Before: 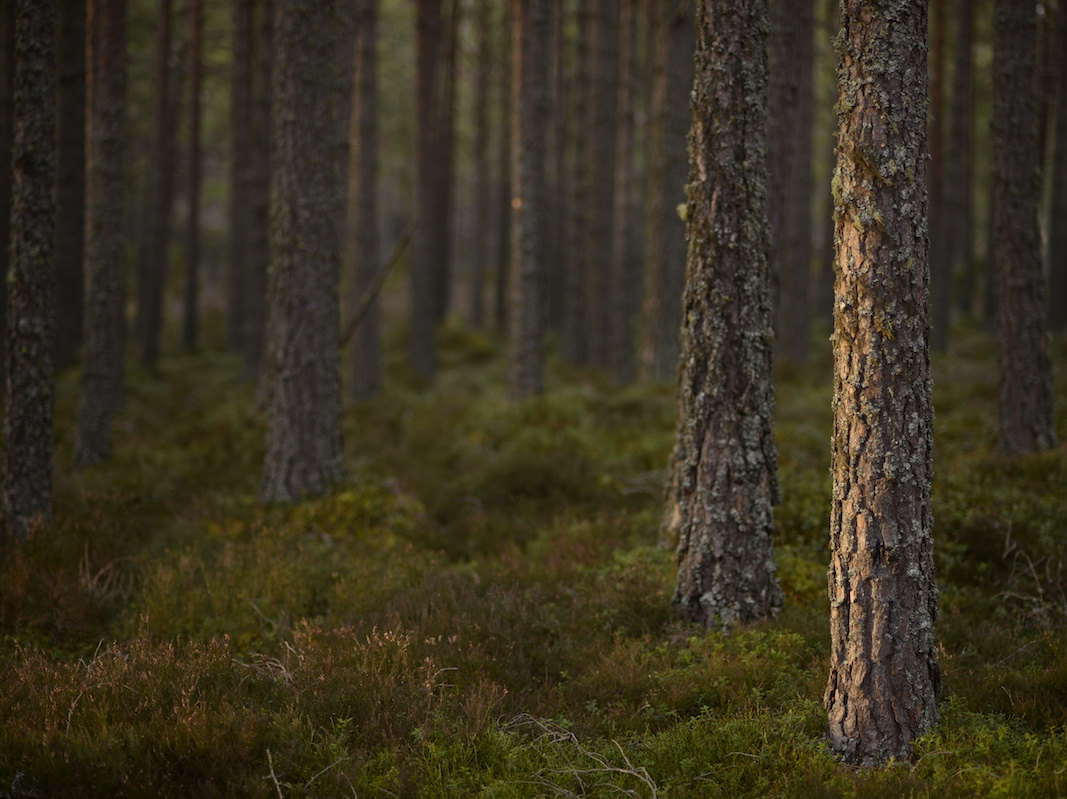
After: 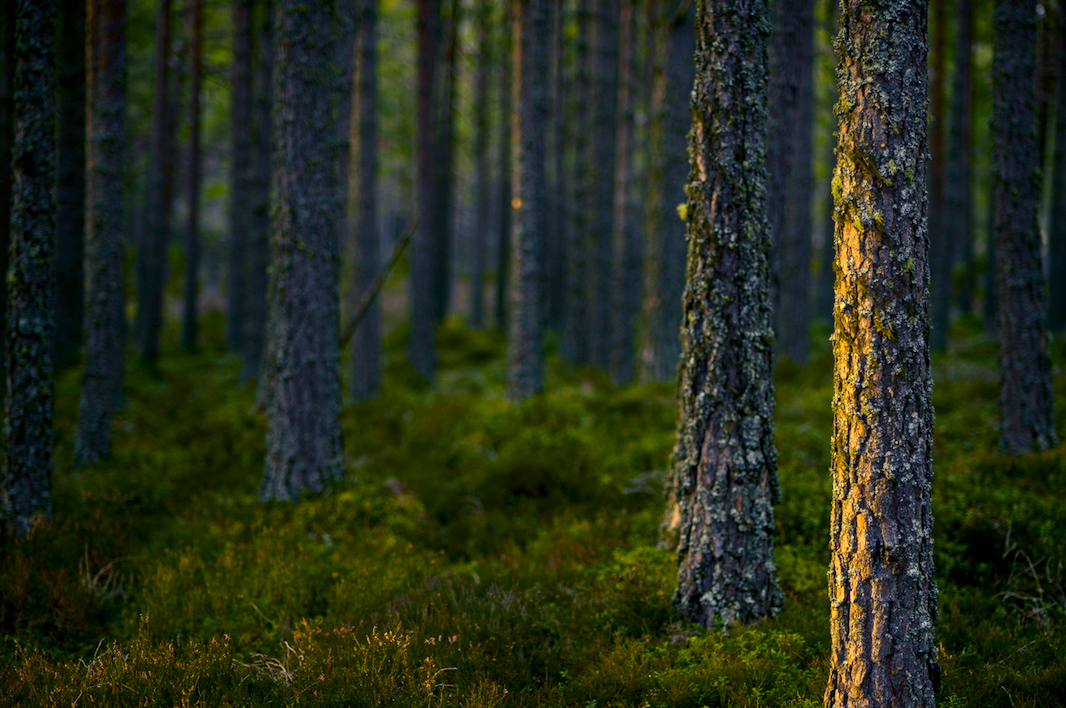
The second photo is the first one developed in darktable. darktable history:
tone equalizer: edges refinement/feathering 500, mask exposure compensation -1.57 EV, preserve details no
exposure: black level correction 0.005, exposure 0.409 EV, compensate exposure bias true, compensate highlight preservation false
local contrast: on, module defaults
color balance rgb: shadows lift › luminance -41.124%, shadows lift › chroma 13.89%, shadows lift › hue 257.59°, power › hue 329.31°, linear chroma grading › global chroma 33.367%, perceptual saturation grading › global saturation 31.262%, global vibrance 20%
crop and rotate: top 0%, bottom 11.377%
tone curve: curves: ch0 [(0, 0) (0.003, 0.01) (0.011, 0.015) (0.025, 0.023) (0.044, 0.037) (0.069, 0.055) (0.1, 0.08) (0.136, 0.114) (0.177, 0.155) (0.224, 0.201) (0.277, 0.254) (0.335, 0.319) (0.399, 0.387) (0.468, 0.459) (0.543, 0.544) (0.623, 0.634) (0.709, 0.731) (0.801, 0.827) (0.898, 0.921) (1, 1)], color space Lab, independent channels
